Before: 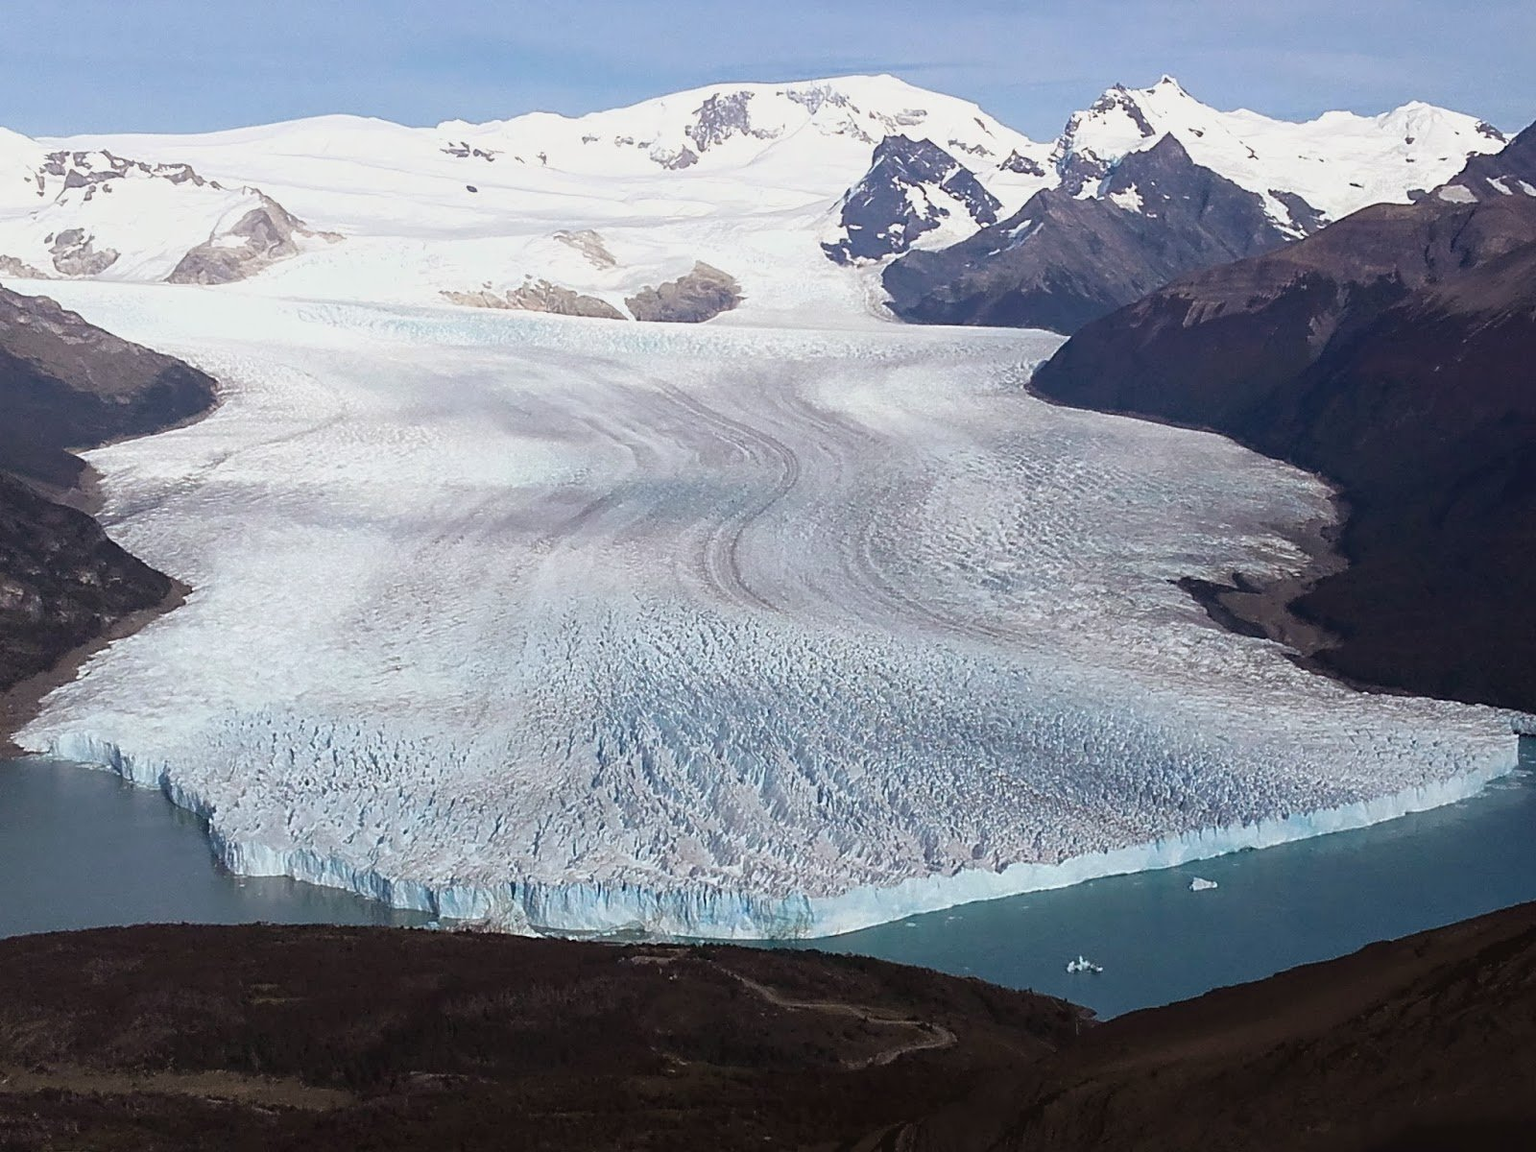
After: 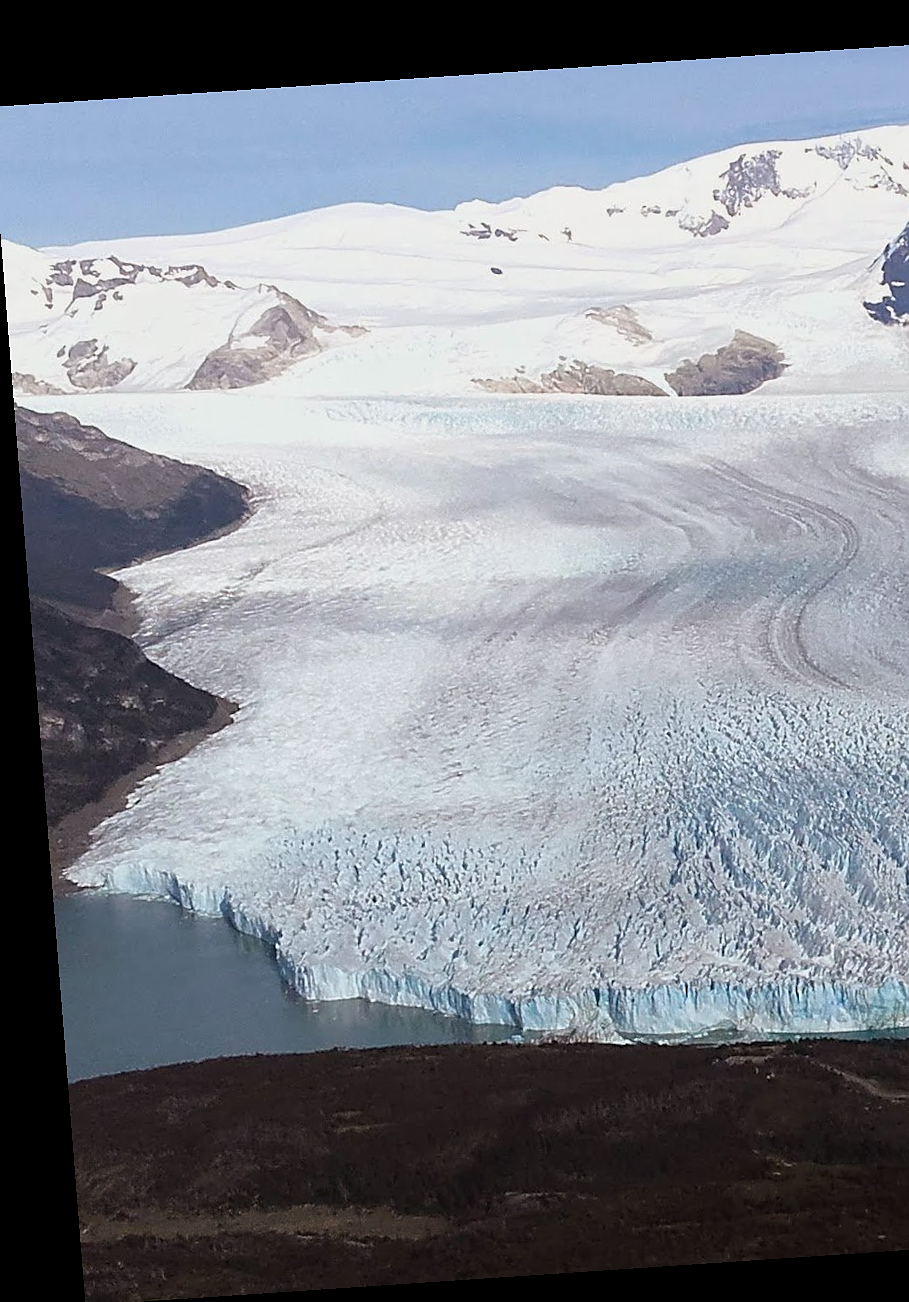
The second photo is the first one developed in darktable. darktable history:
sharpen: radius 0.969, amount 0.604
rotate and perspective: rotation -4.2°, shear 0.006, automatic cropping off
crop: left 0.587%, right 45.588%, bottom 0.086%
